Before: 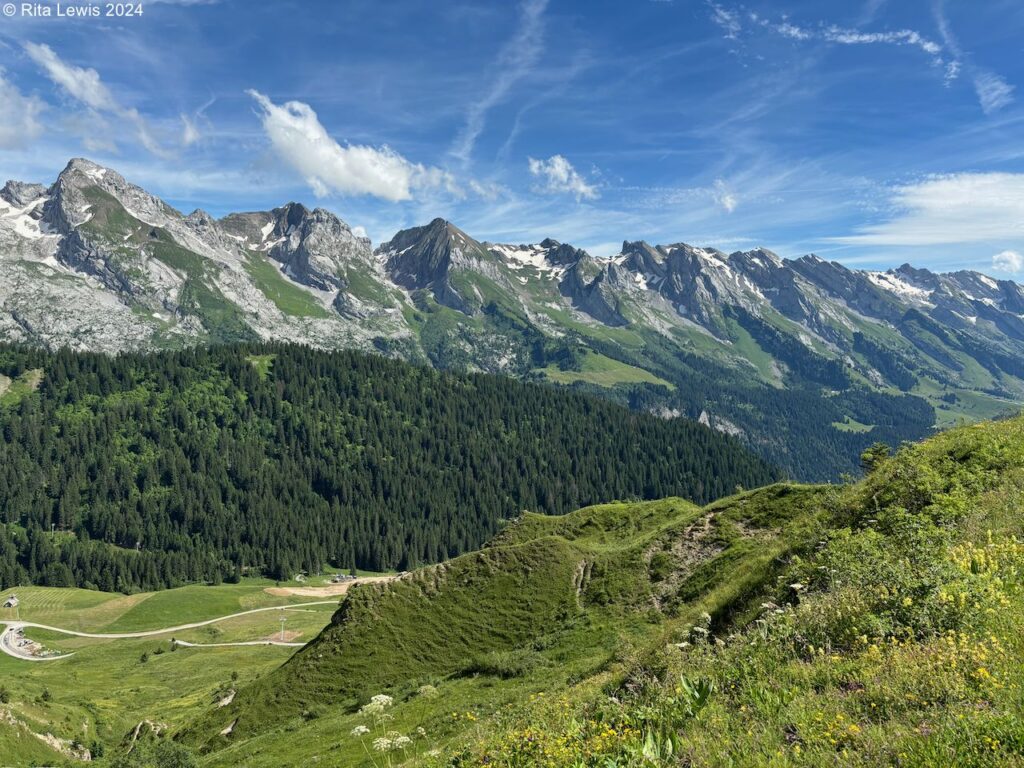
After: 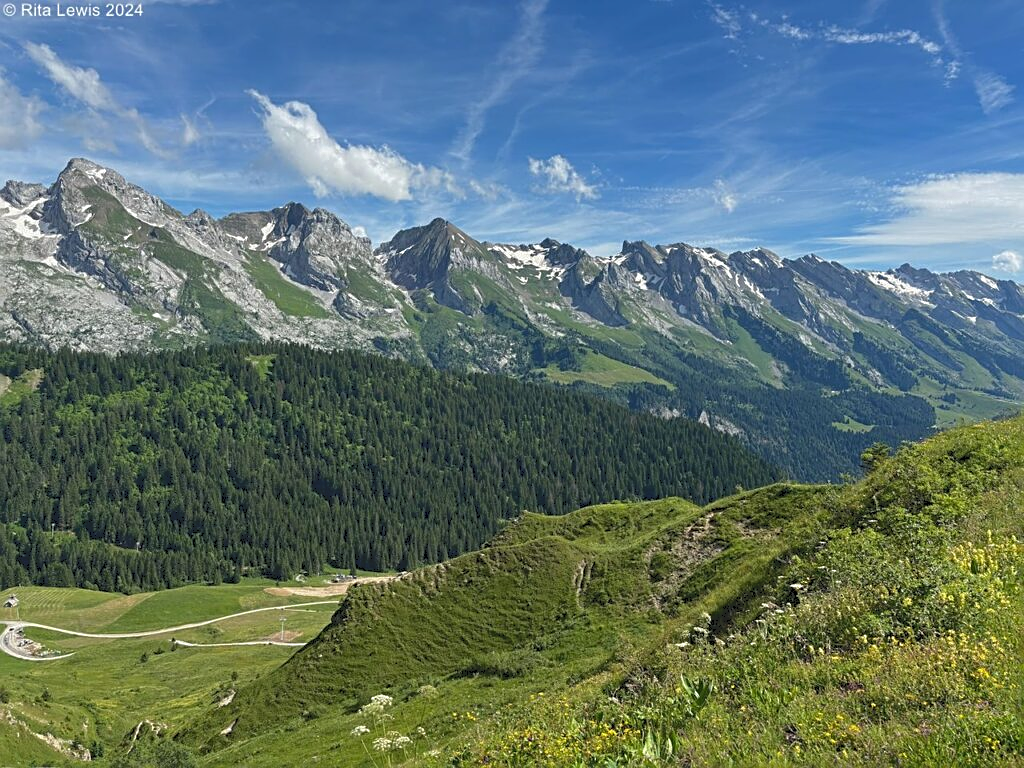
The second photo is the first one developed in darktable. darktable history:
tone curve: curves: ch0 [(0, 0) (0.003, 0.126) (0.011, 0.129) (0.025, 0.133) (0.044, 0.143) (0.069, 0.155) (0.1, 0.17) (0.136, 0.189) (0.177, 0.217) (0.224, 0.25) (0.277, 0.293) (0.335, 0.346) (0.399, 0.398) (0.468, 0.456) (0.543, 0.517) (0.623, 0.583) (0.709, 0.659) (0.801, 0.756) (0.898, 0.856) (1, 1)], color space Lab, independent channels
sharpen: on, module defaults
